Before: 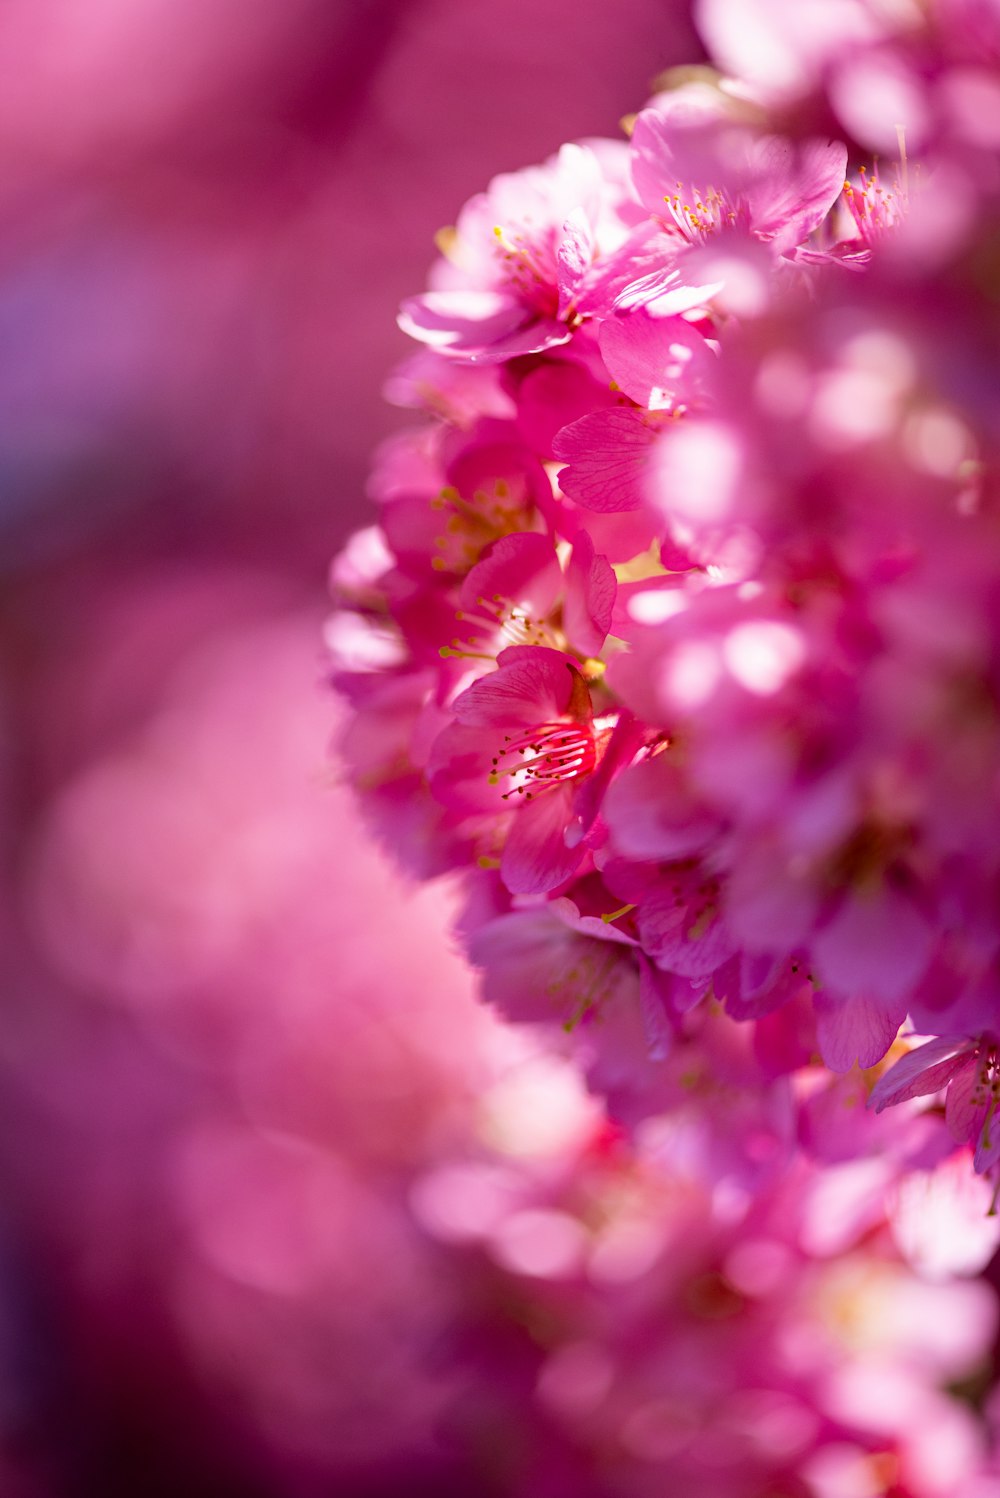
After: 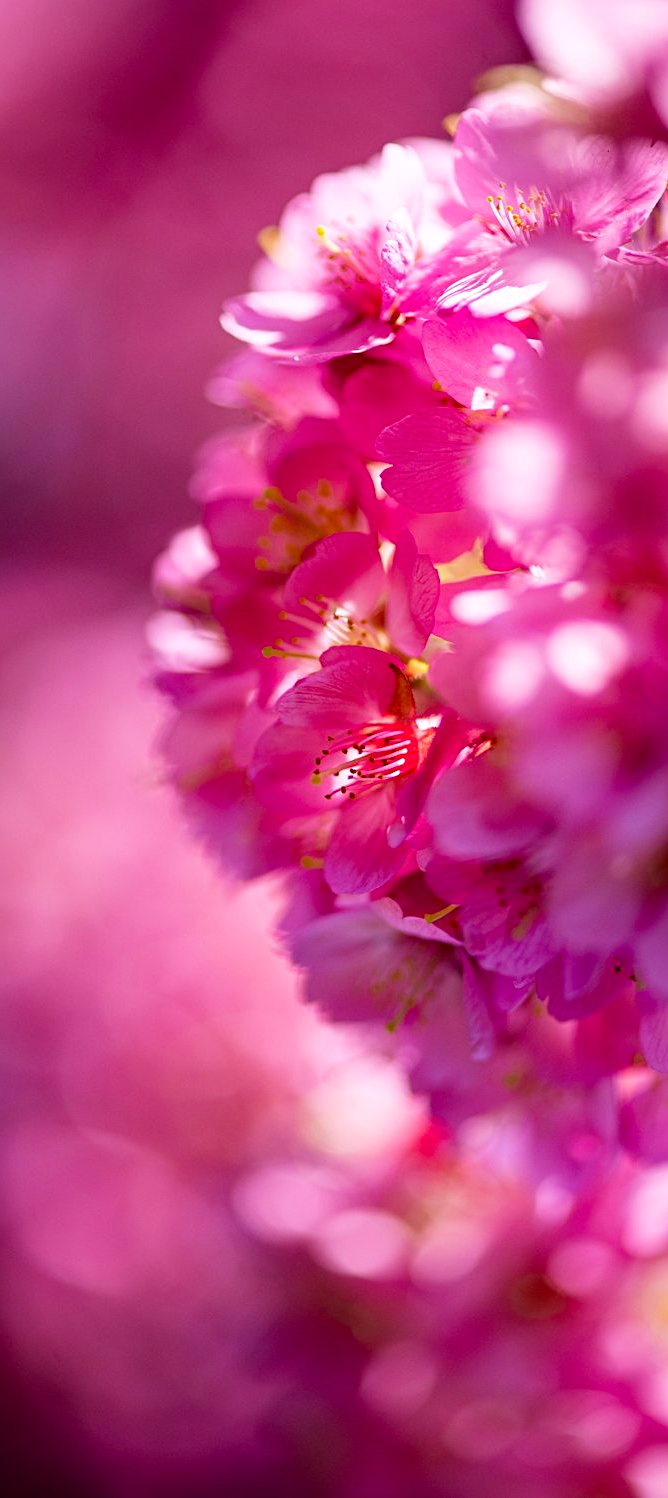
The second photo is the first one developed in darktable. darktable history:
crop and rotate: left 17.732%, right 15.423%
white balance: red 1.009, blue 1.027
sharpen: radius 2.167, amount 0.381, threshold 0
contrast brightness saturation: contrast 0.04, saturation 0.07
